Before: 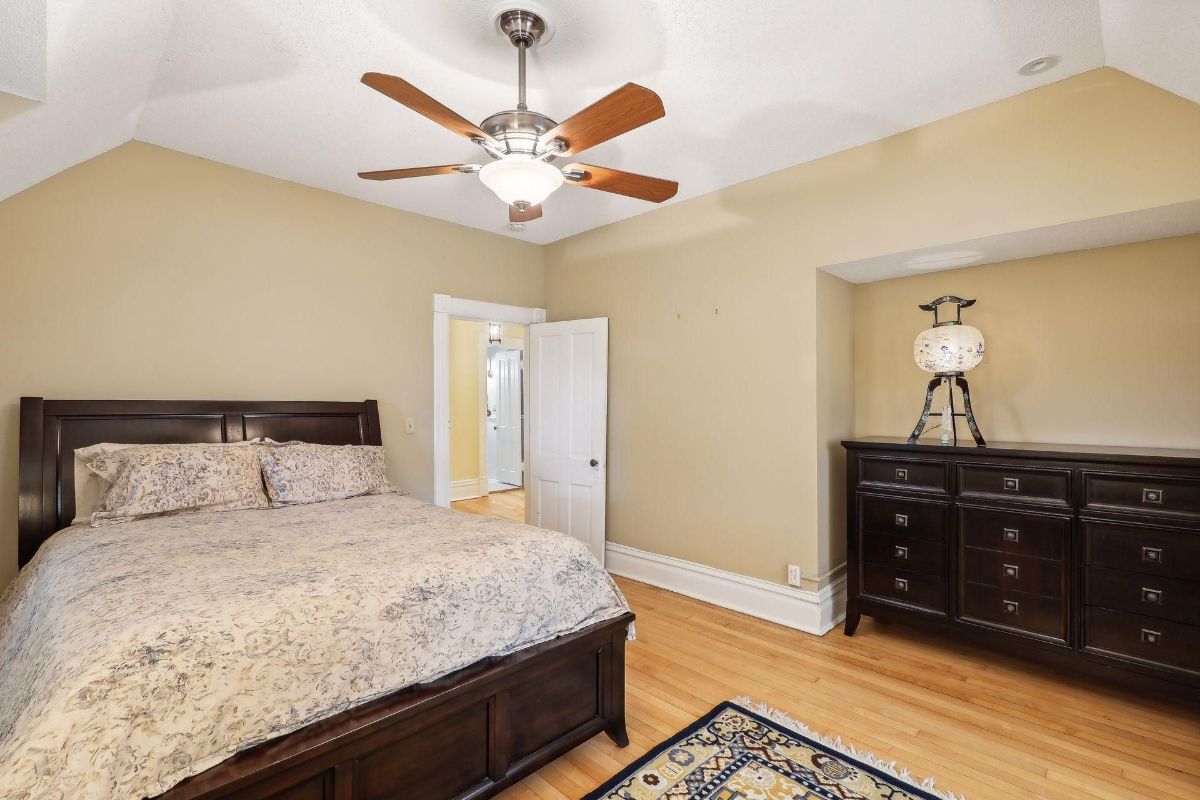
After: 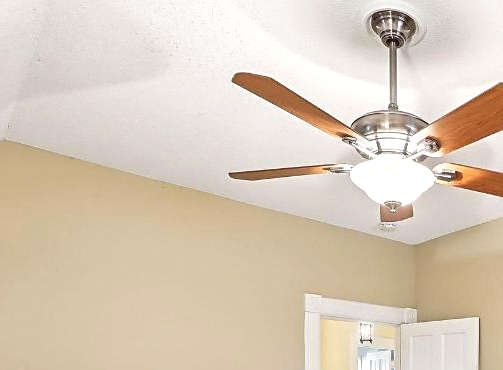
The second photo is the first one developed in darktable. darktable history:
crop and rotate: left 10.817%, top 0.062%, right 47.194%, bottom 53.626%
sharpen: on, module defaults
exposure: exposure 0.217 EV, compensate highlight preservation false
